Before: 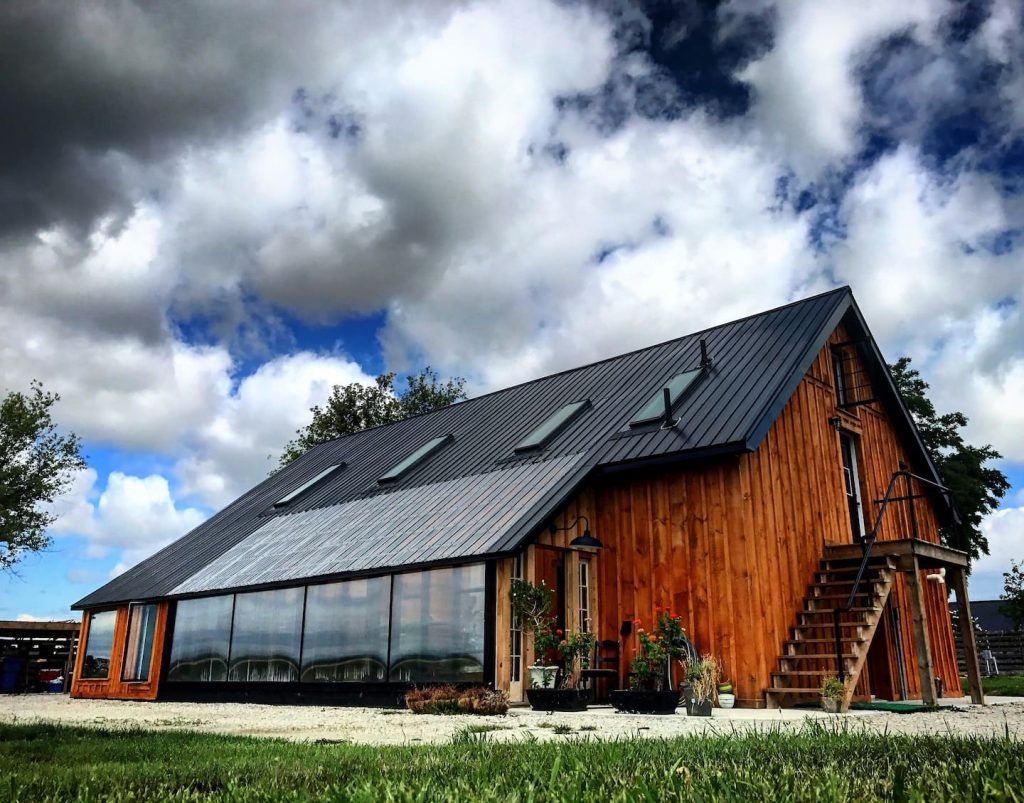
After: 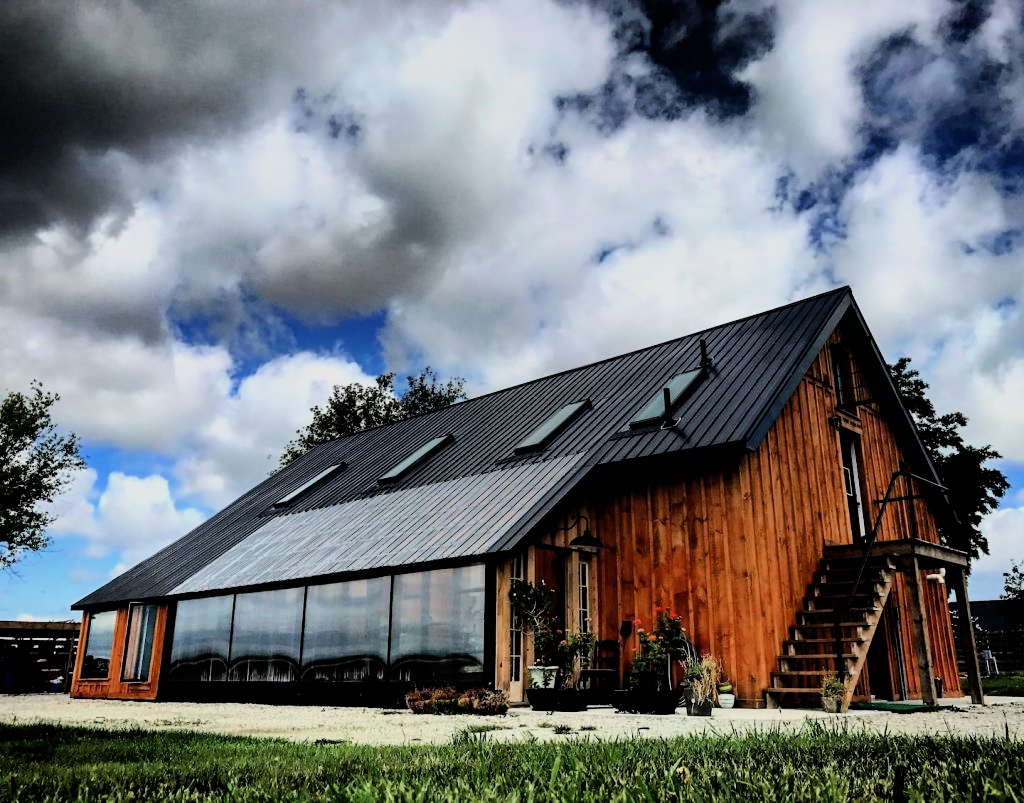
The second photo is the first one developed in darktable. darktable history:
shadows and highlights: shadows 12.71, white point adjustment 1.3, soften with gaussian
filmic rgb: black relative exposure -5.04 EV, white relative exposure 3.97 EV, hardness 2.9, contrast 1.297, color science v6 (2022)
